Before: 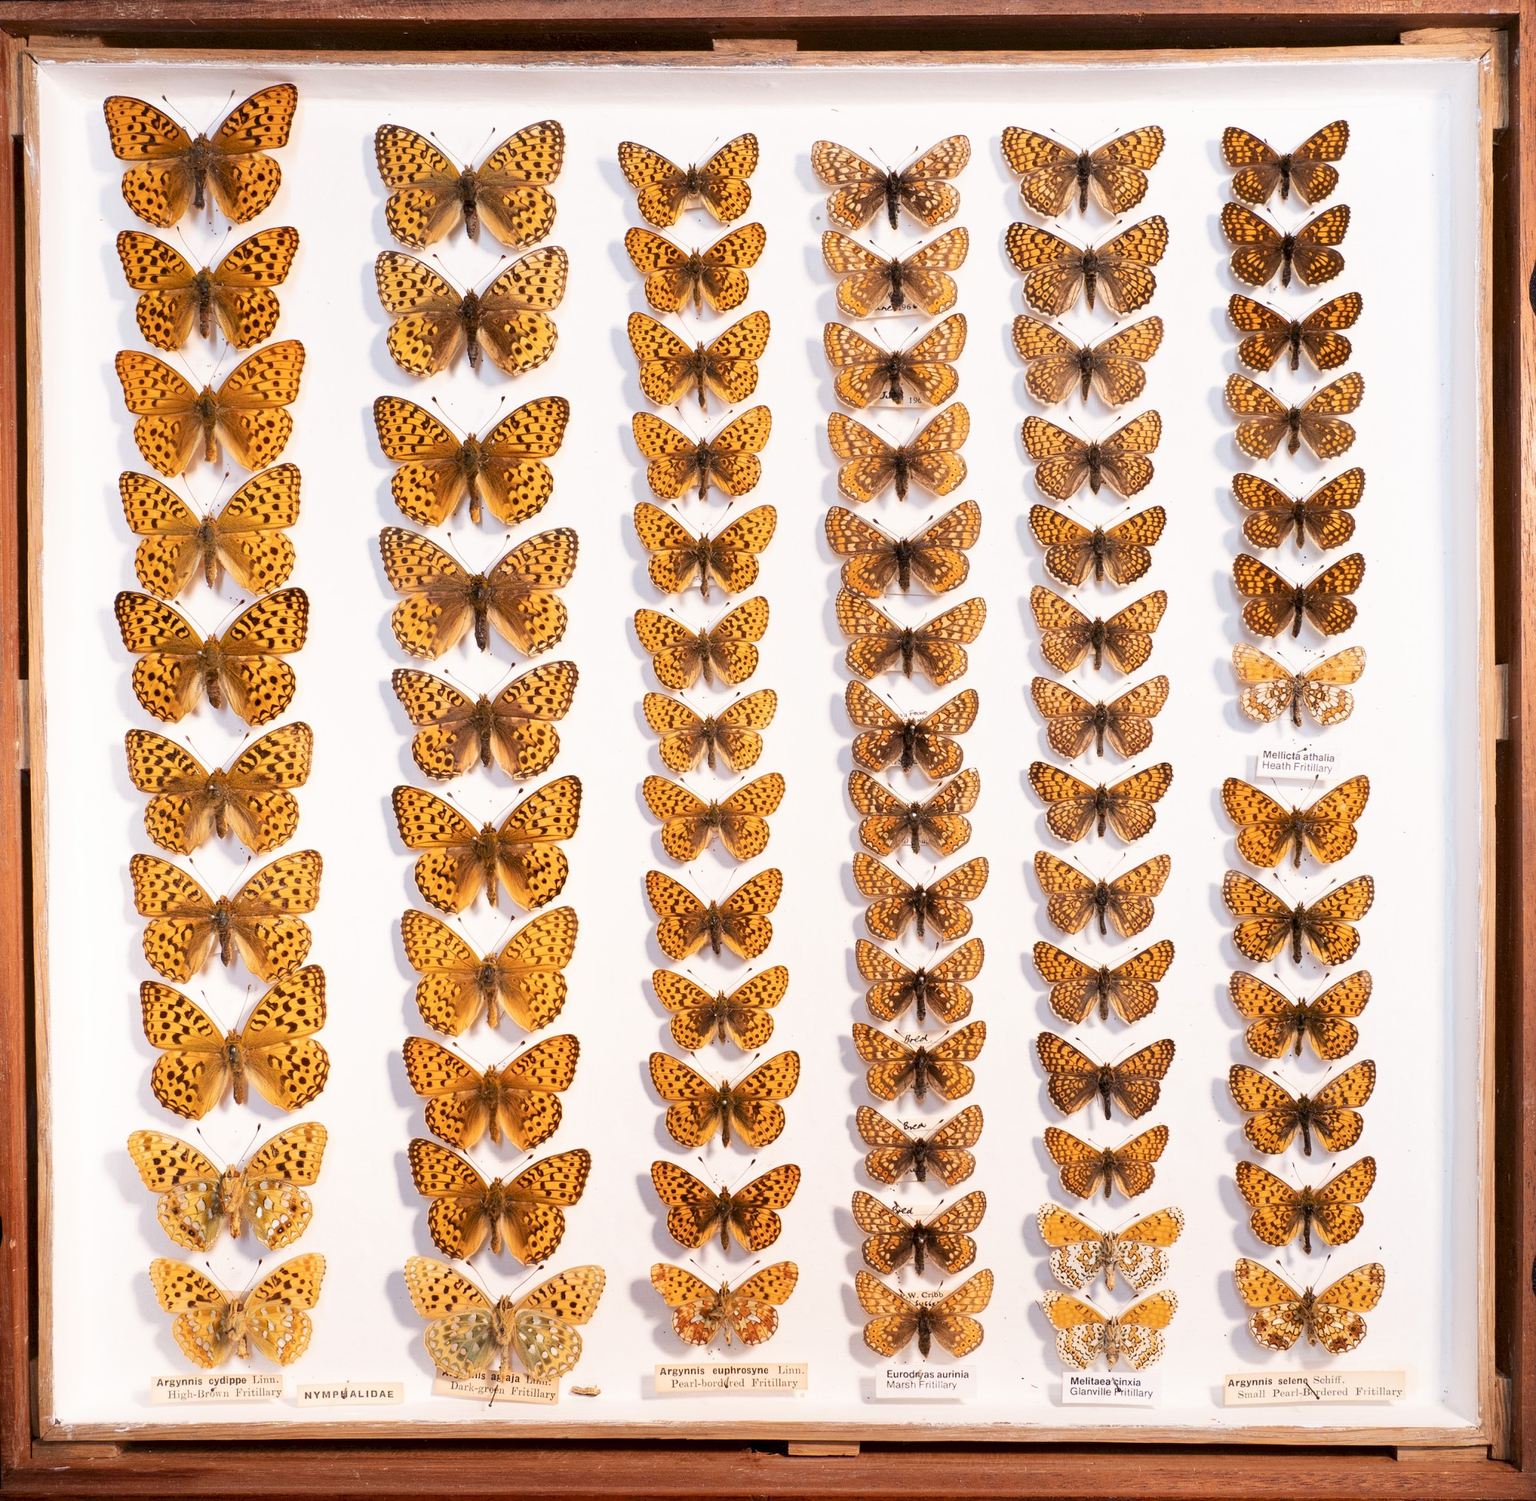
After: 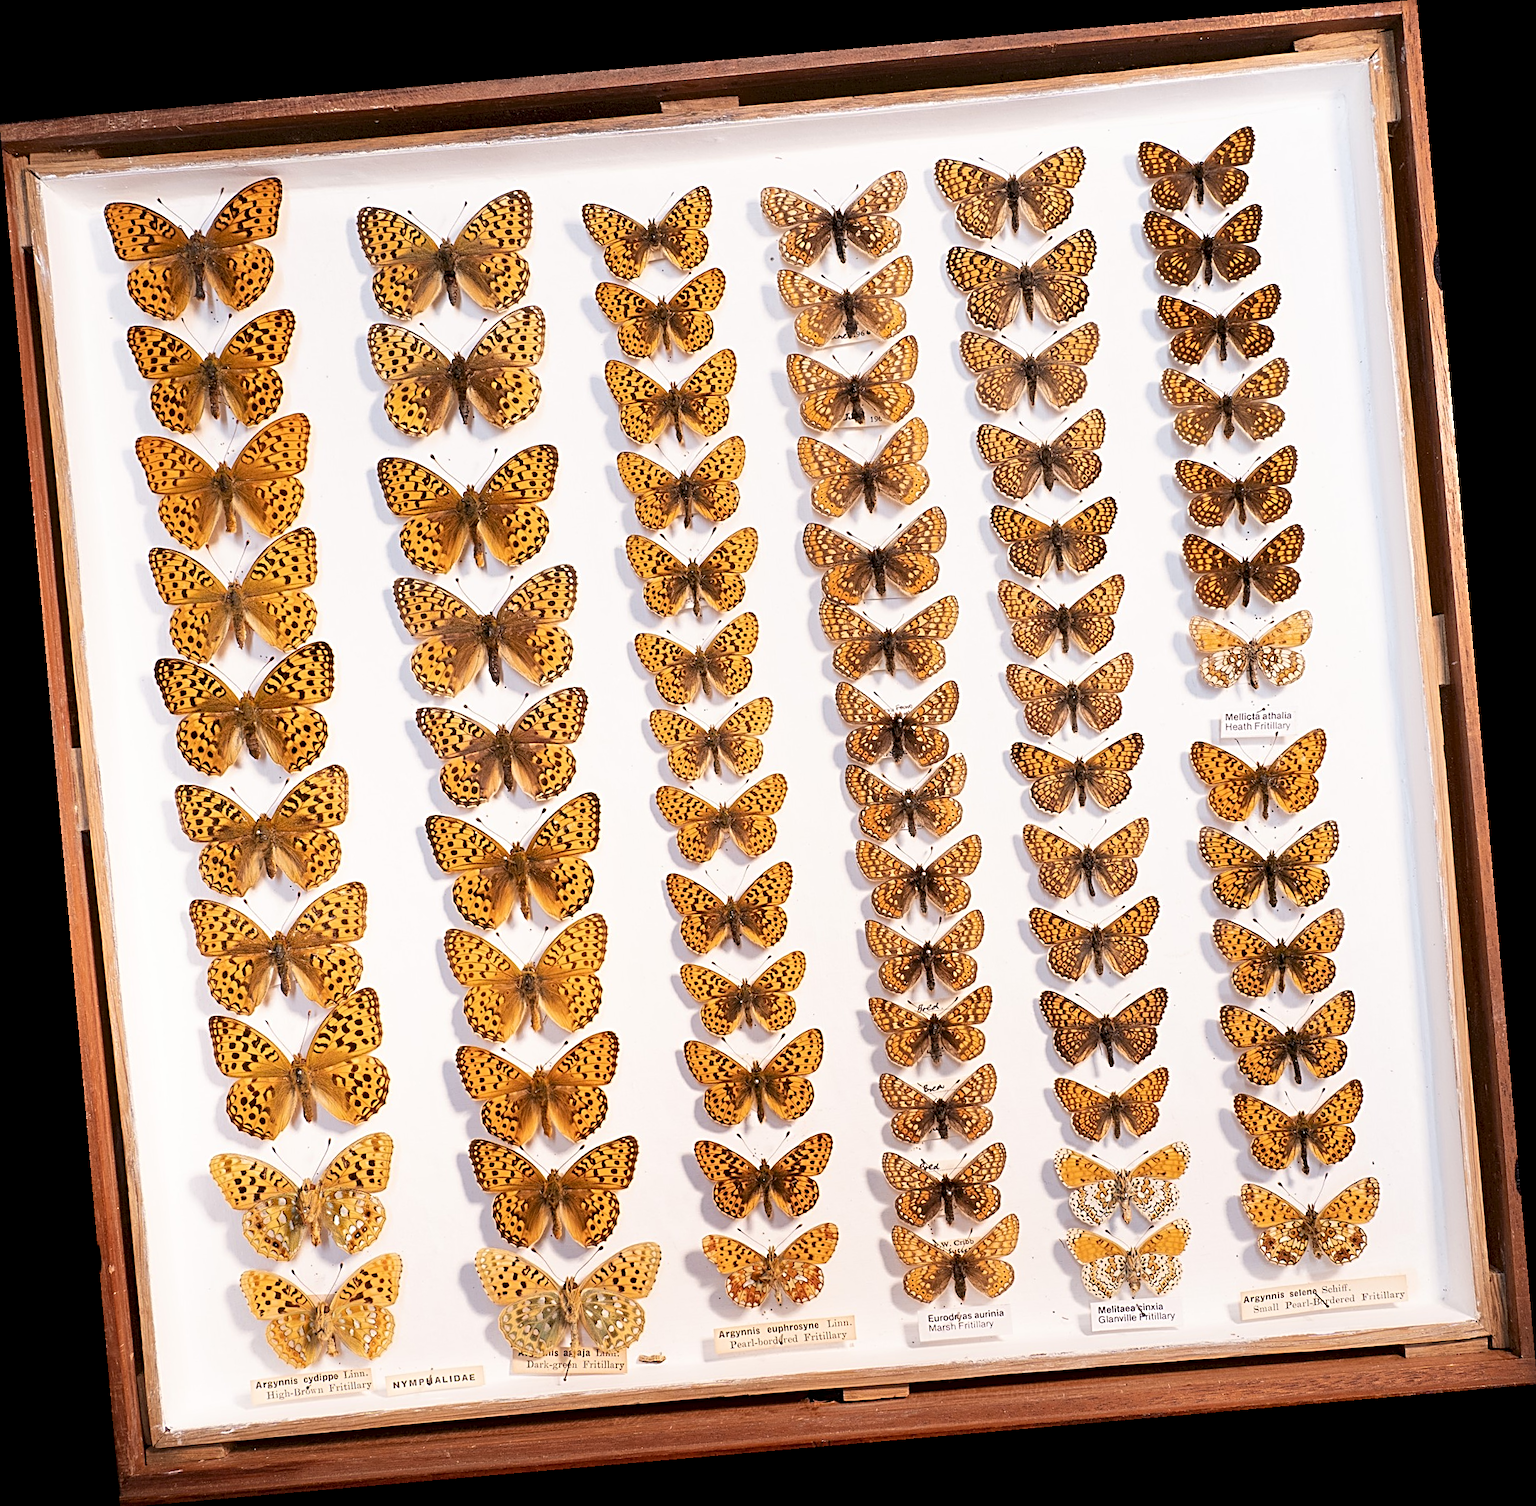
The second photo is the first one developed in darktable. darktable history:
sharpen: radius 2.676, amount 0.669
rotate and perspective: rotation -4.98°, automatic cropping off
